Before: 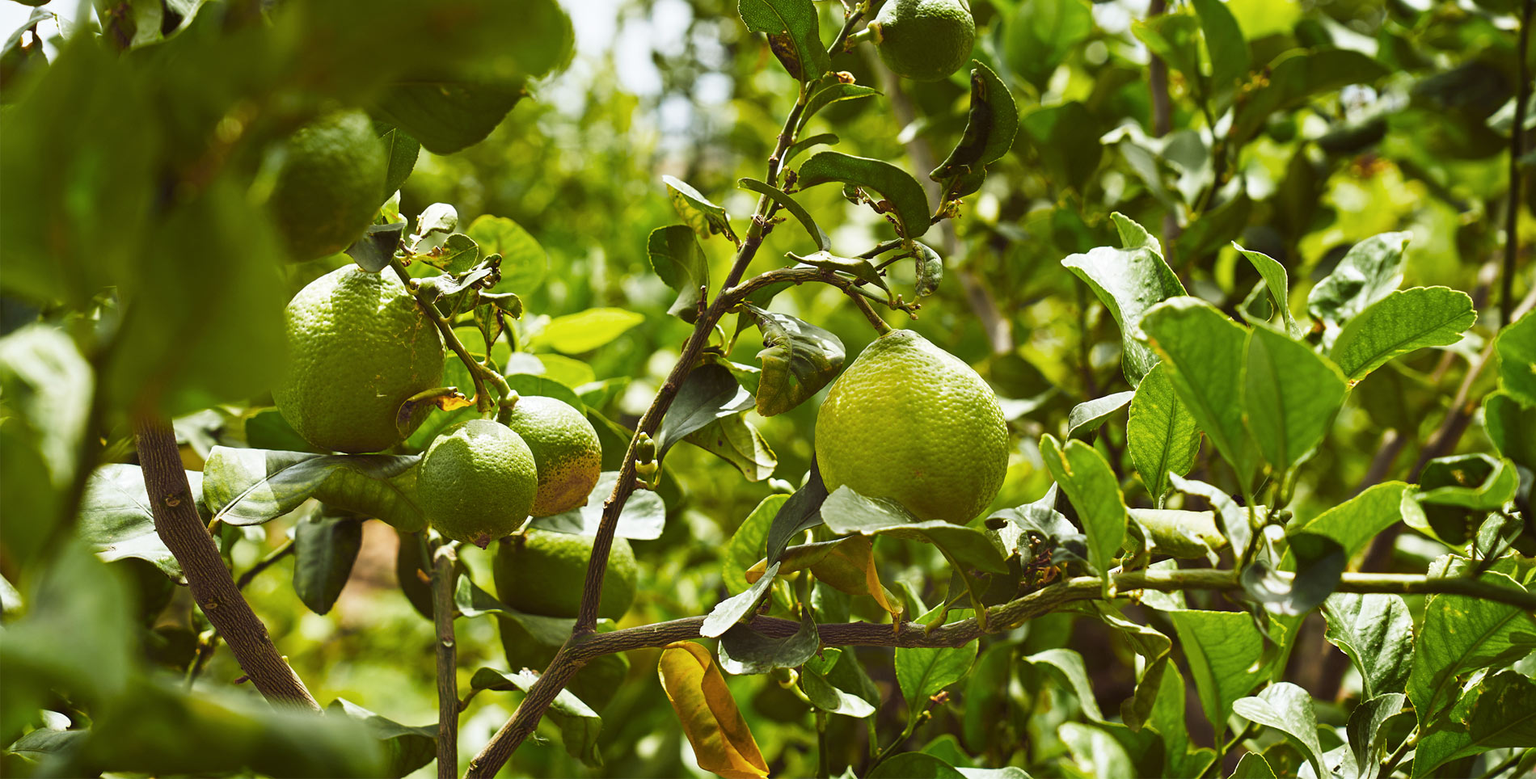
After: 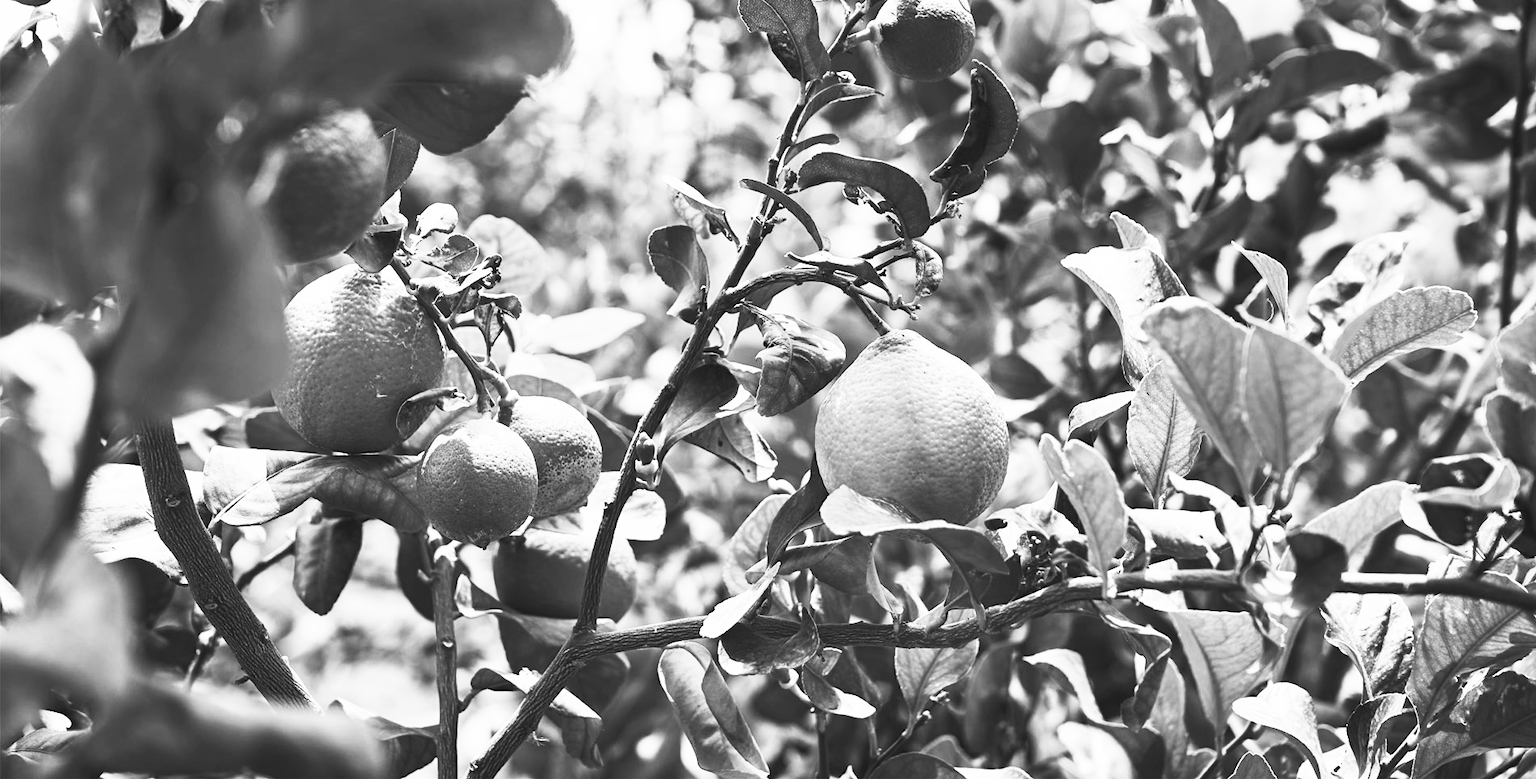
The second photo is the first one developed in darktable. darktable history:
exposure: black level correction 0, compensate exposure bias true, compensate highlight preservation false
contrast brightness saturation: contrast 0.53, brightness 0.47, saturation -1
